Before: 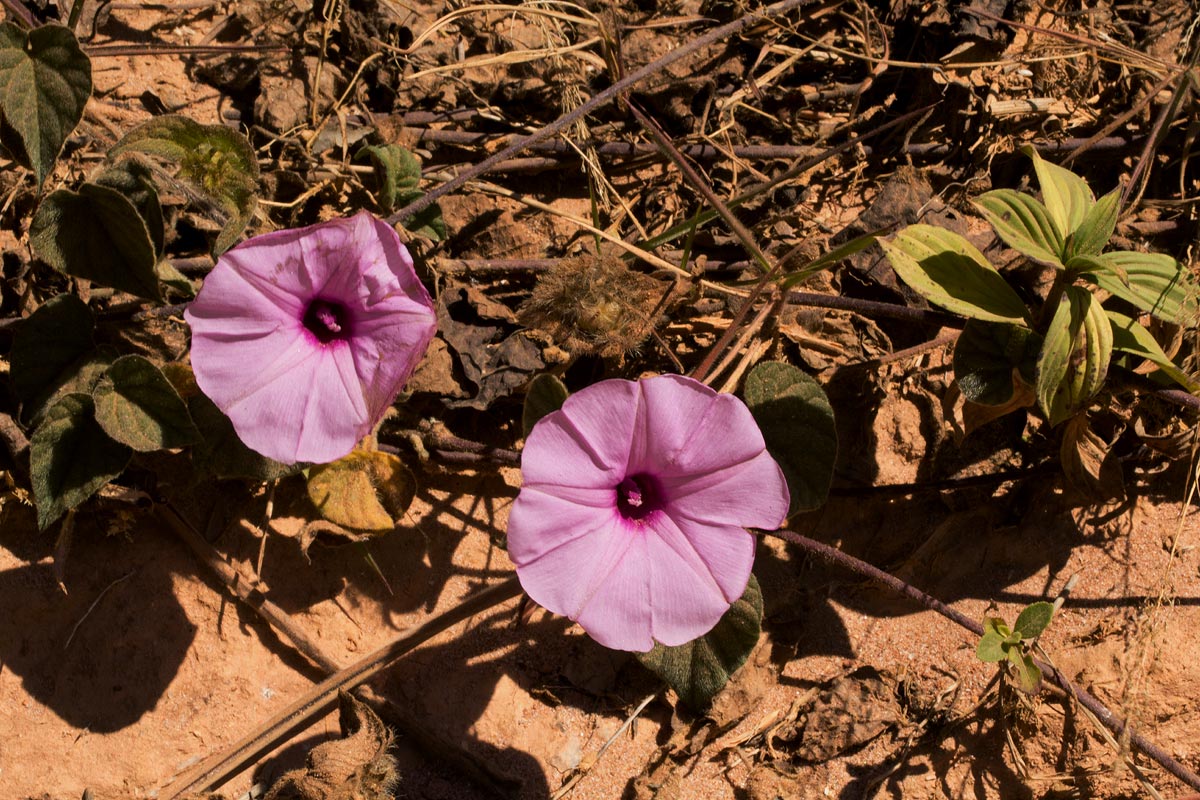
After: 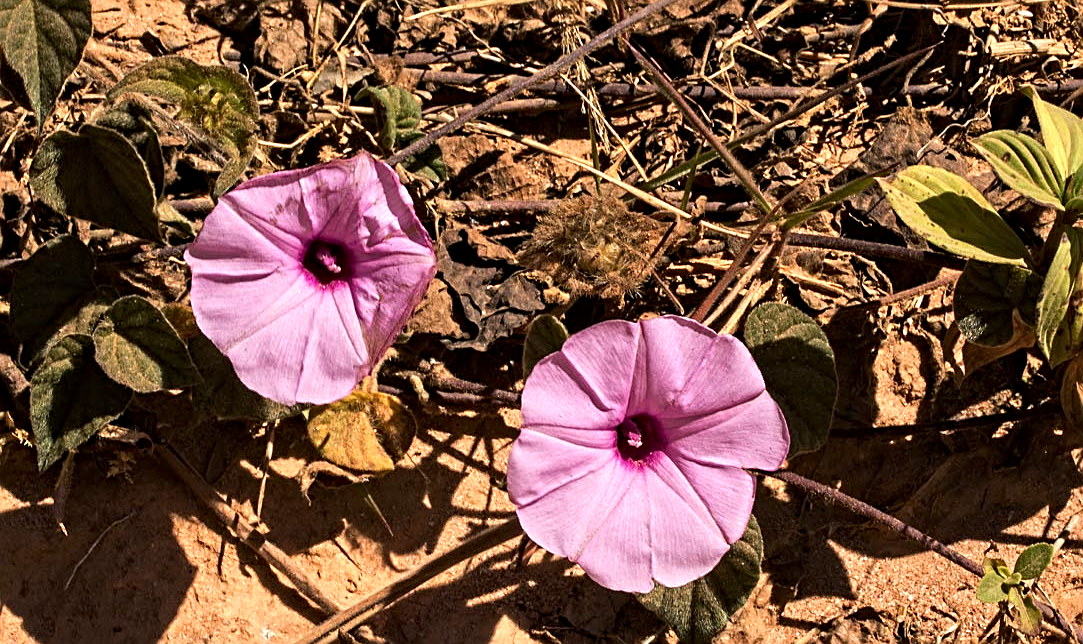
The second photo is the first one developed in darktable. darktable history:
sharpen: on, module defaults
crop: top 7.4%, right 9.722%, bottom 12.038%
contrast equalizer: y [[0.5, 0.501, 0.525, 0.597, 0.58, 0.514], [0.5 ×6], [0.5 ×6], [0 ×6], [0 ×6]]
exposure: black level correction 0, exposure 0.498 EV, compensate highlight preservation false
